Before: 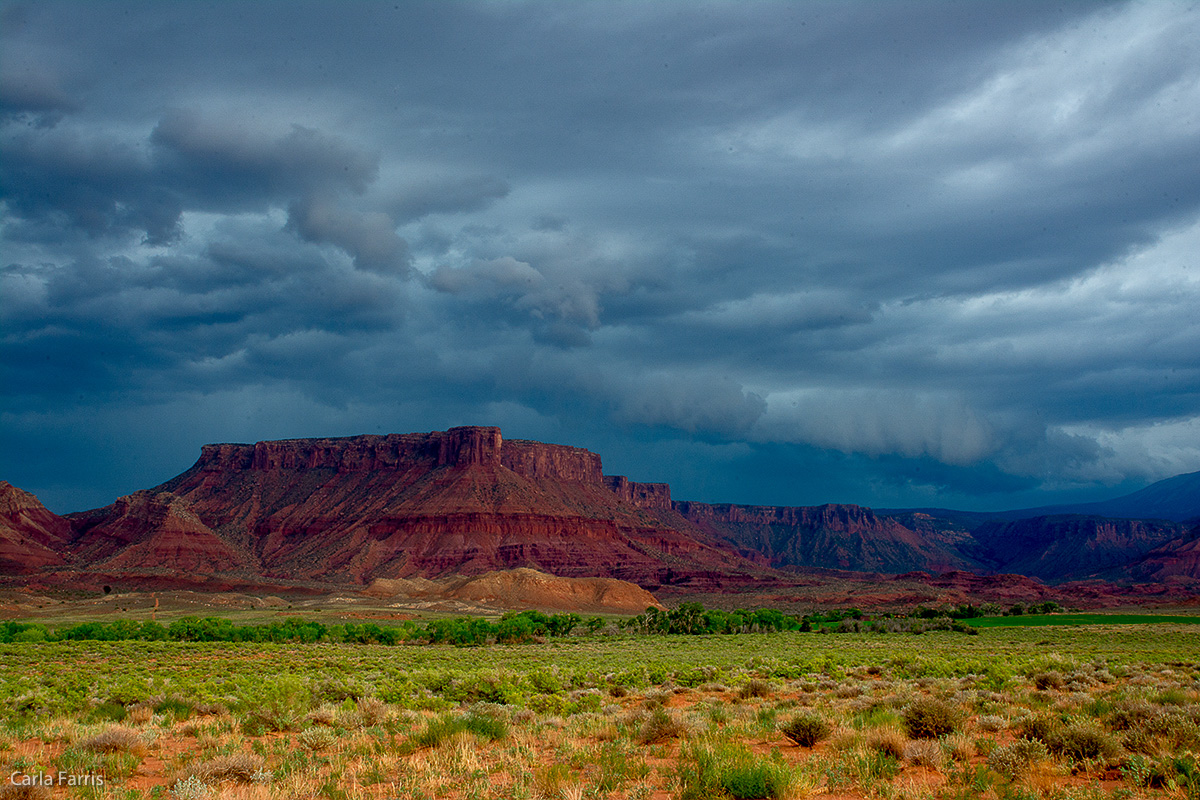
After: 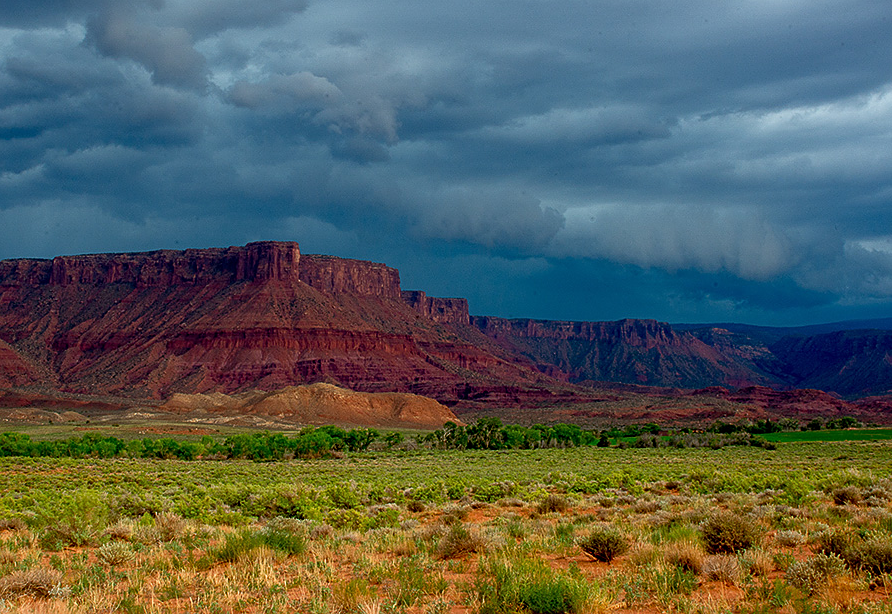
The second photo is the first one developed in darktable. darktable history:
crop: left 16.87%, top 23.249%, right 8.74%
sharpen: amount 0.217
